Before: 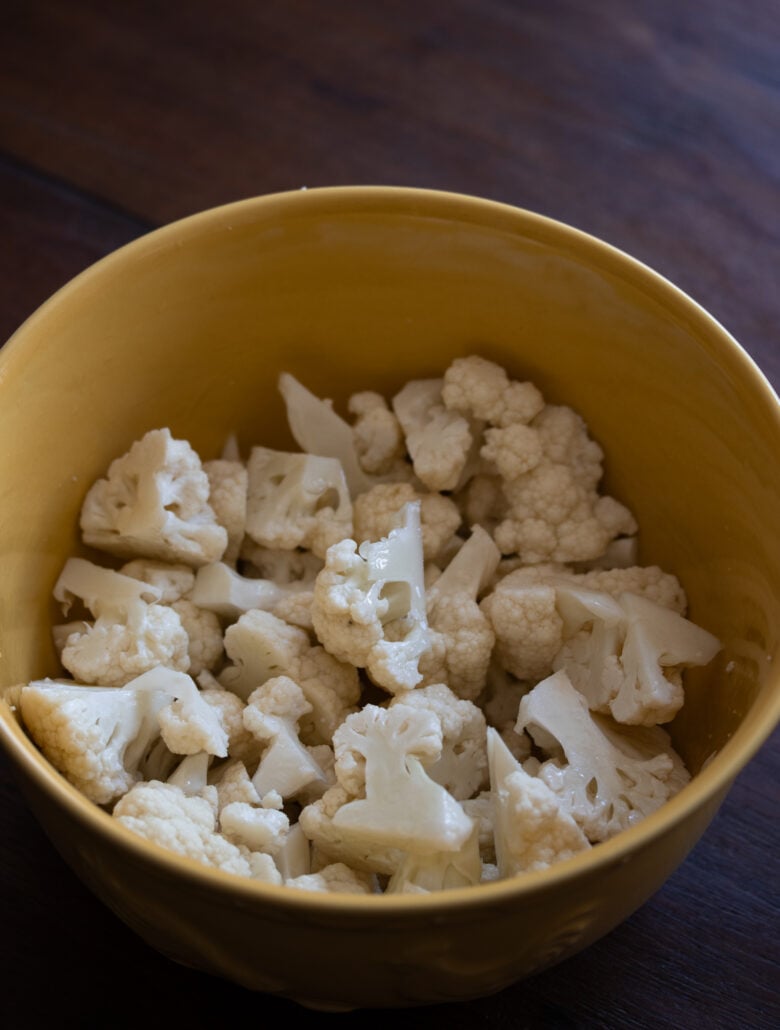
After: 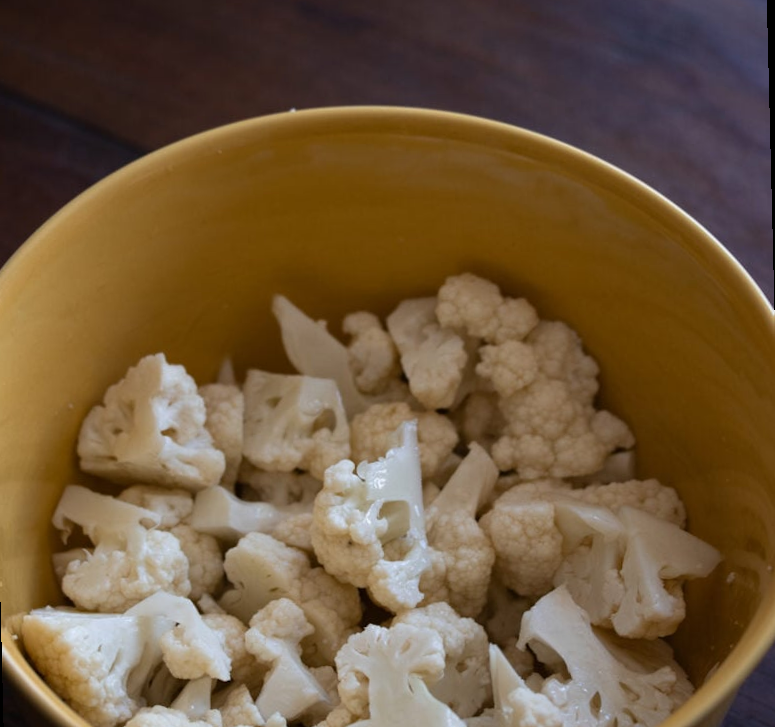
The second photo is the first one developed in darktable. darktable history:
rotate and perspective: rotation -1.42°, crop left 0.016, crop right 0.984, crop top 0.035, crop bottom 0.965
crop: left 0.387%, top 5.469%, bottom 19.809%
